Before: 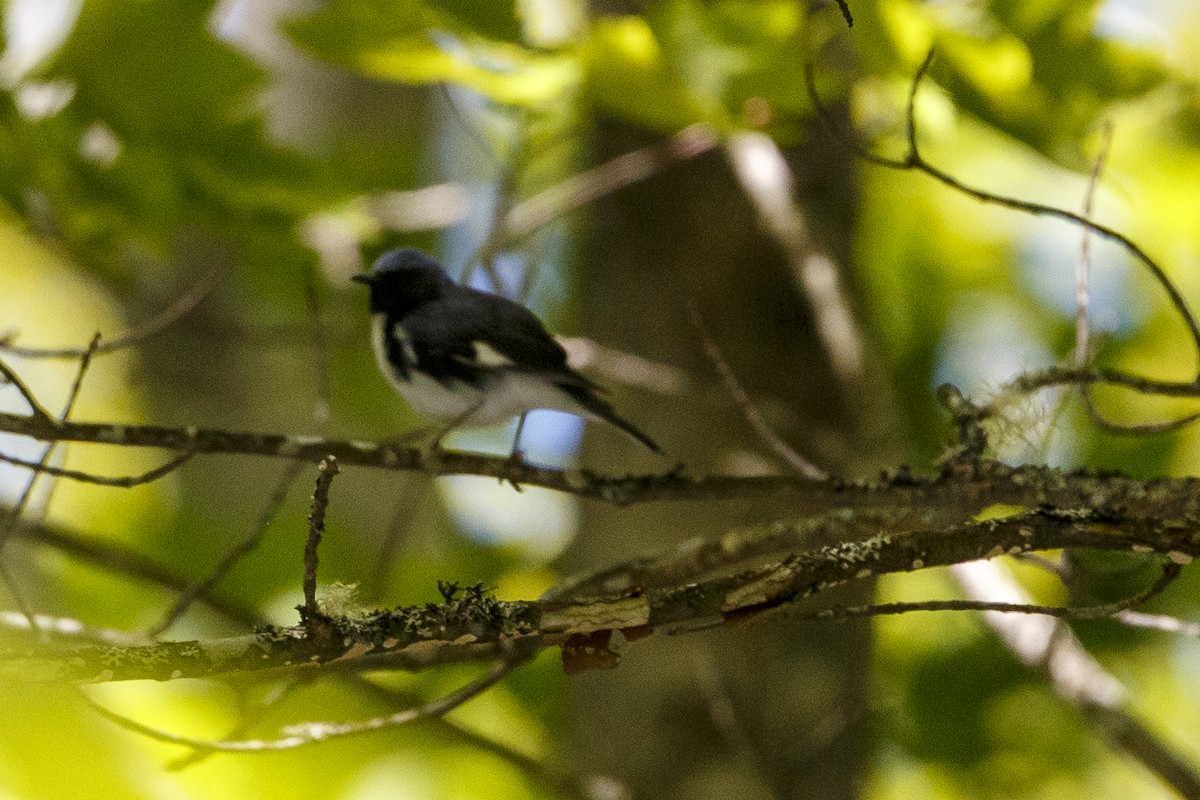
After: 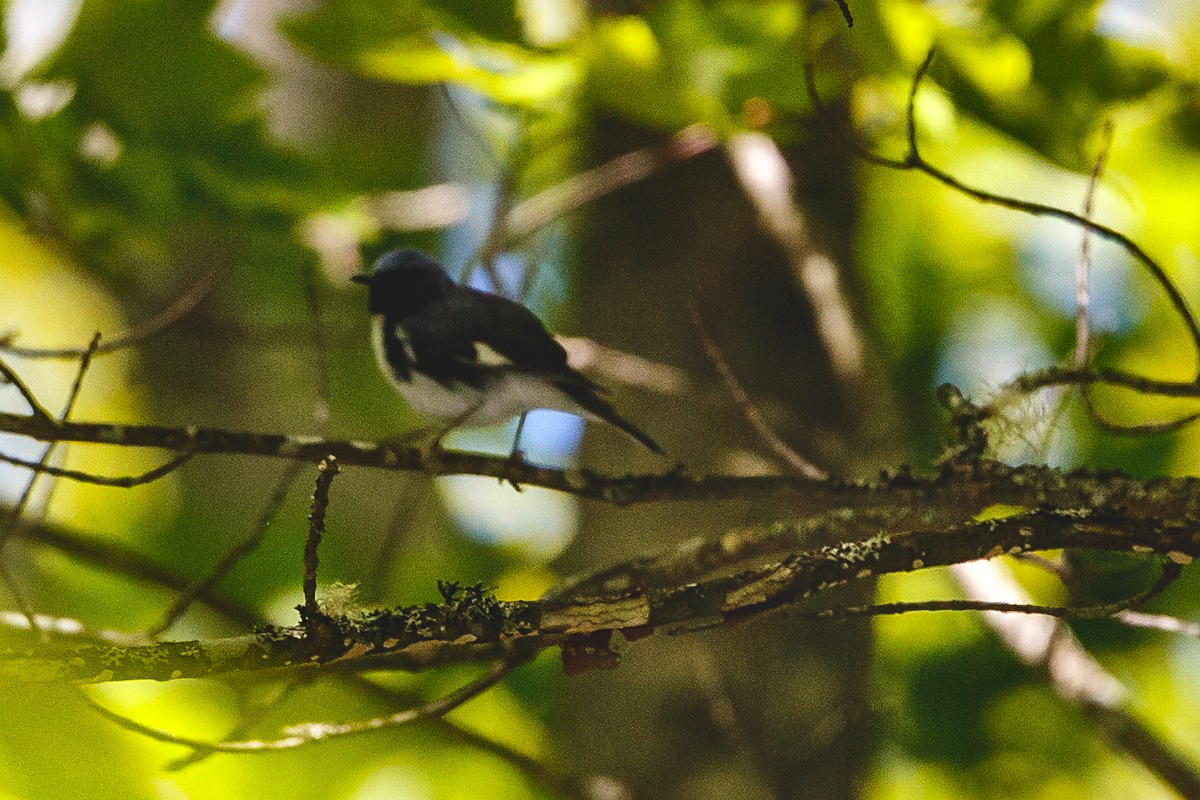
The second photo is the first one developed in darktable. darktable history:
sharpen: radius 1.91, amount 0.415, threshold 1.475
contrast brightness saturation: contrast 0.118, brightness -0.118, saturation 0.197
shadows and highlights: white point adjustment 0.125, highlights -70.43, soften with gaussian
exposure: black level correction -0.028, compensate highlight preservation false
local contrast: mode bilateral grid, contrast 20, coarseness 51, detail 120%, midtone range 0.2
